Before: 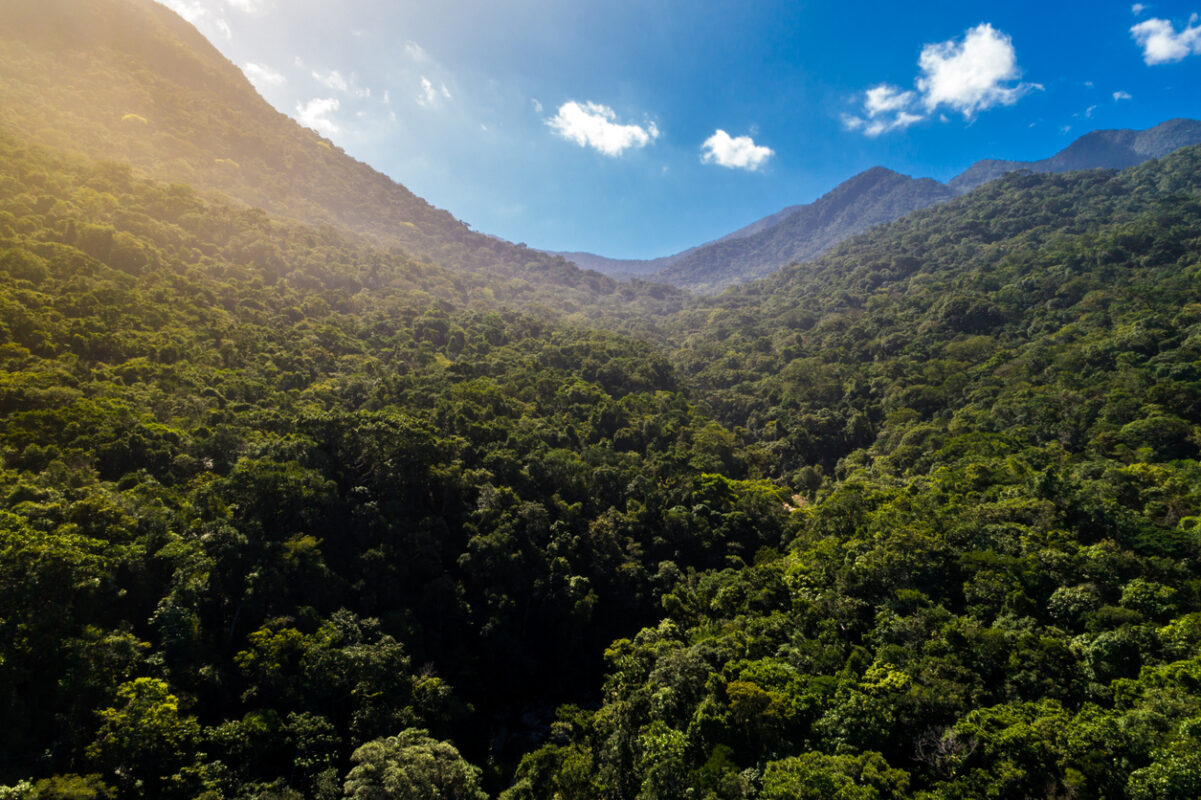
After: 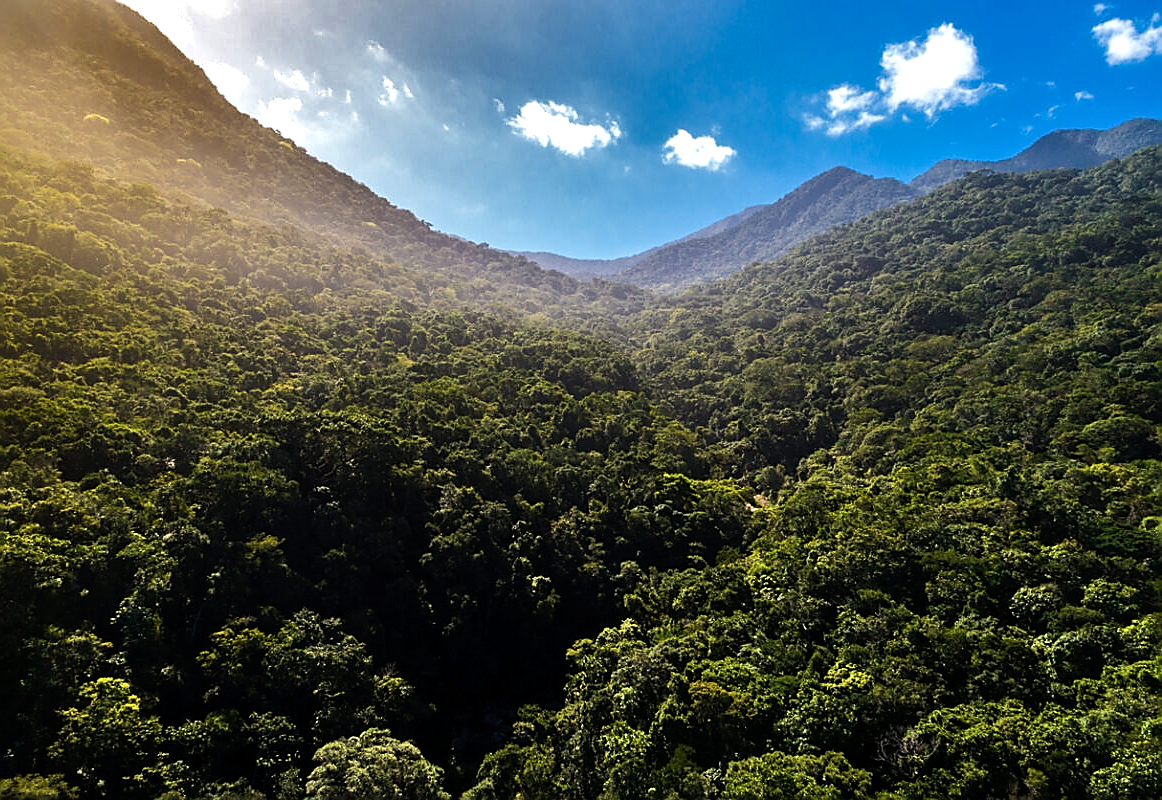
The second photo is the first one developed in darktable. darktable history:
crop and rotate: left 3.227%
sharpen: radius 1.356, amount 1.236, threshold 0.662
tone equalizer: -8 EV -0.421 EV, -7 EV -0.386 EV, -6 EV -0.346 EV, -5 EV -0.254 EV, -3 EV 0.231 EV, -2 EV 0.344 EV, -1 EV 0.378 EV, +0 EV 0.388 EV, edges refinement/feathering 500, mask exposure compensation -1.57 EV, preserve details no
shadows and highlights: shadows 24.45, highlights -77.02, soften with gaussian
